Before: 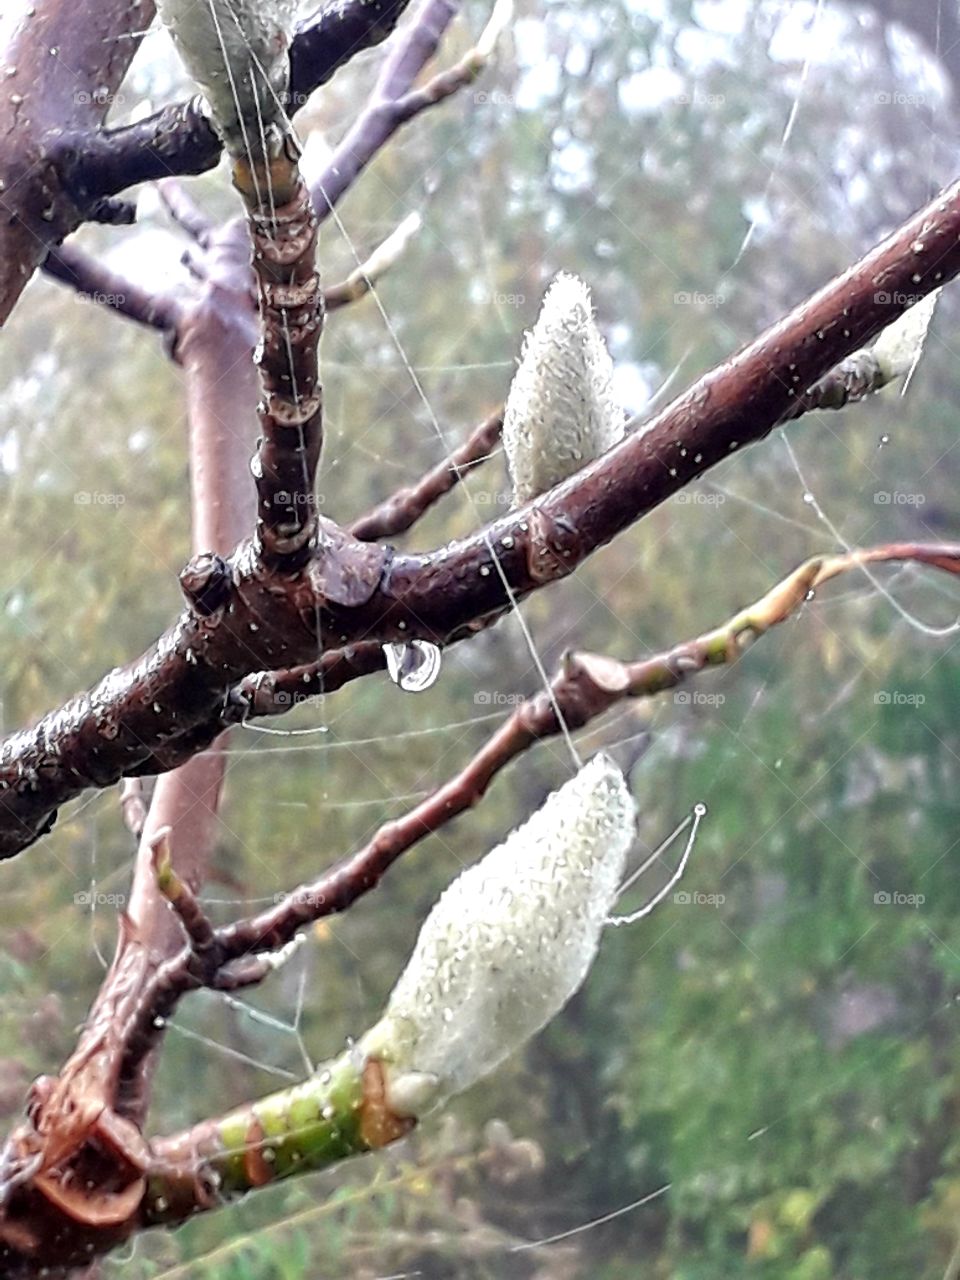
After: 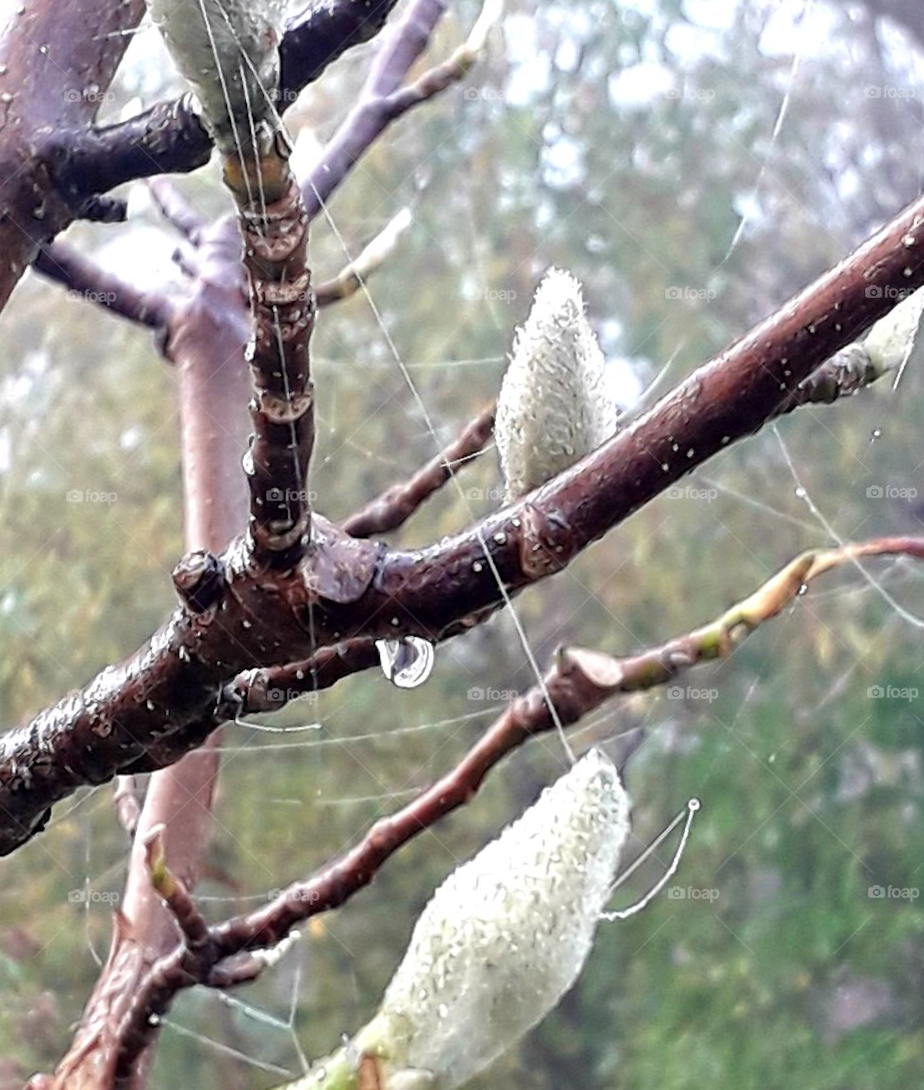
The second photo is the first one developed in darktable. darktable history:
crop and rotate: angle 0.288°, left 0.434%, right 2.577%, bottom 14.223%
